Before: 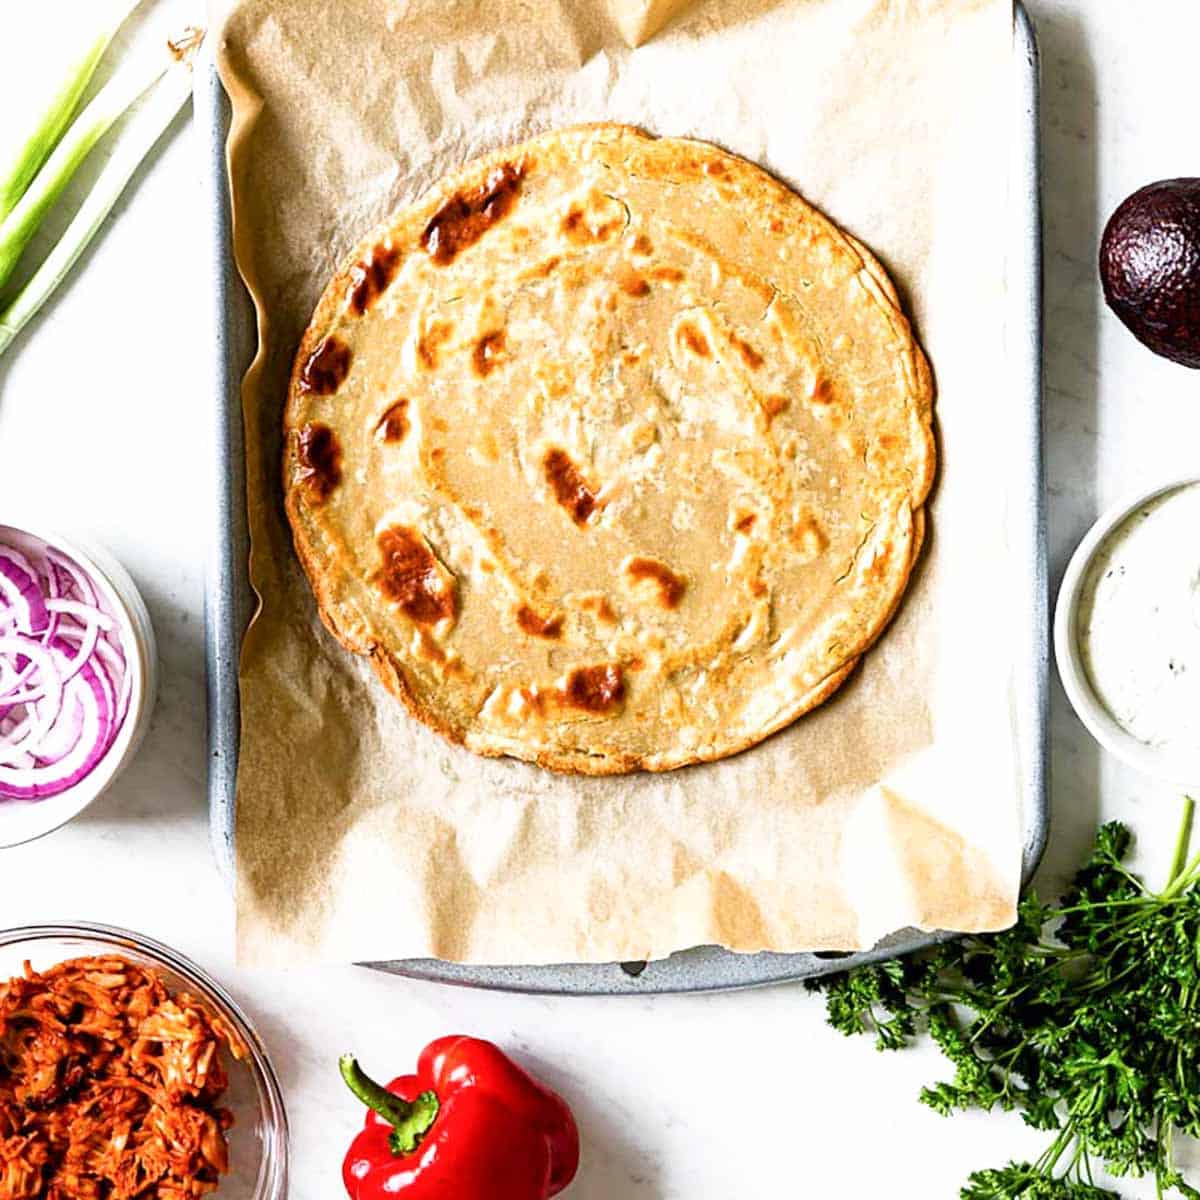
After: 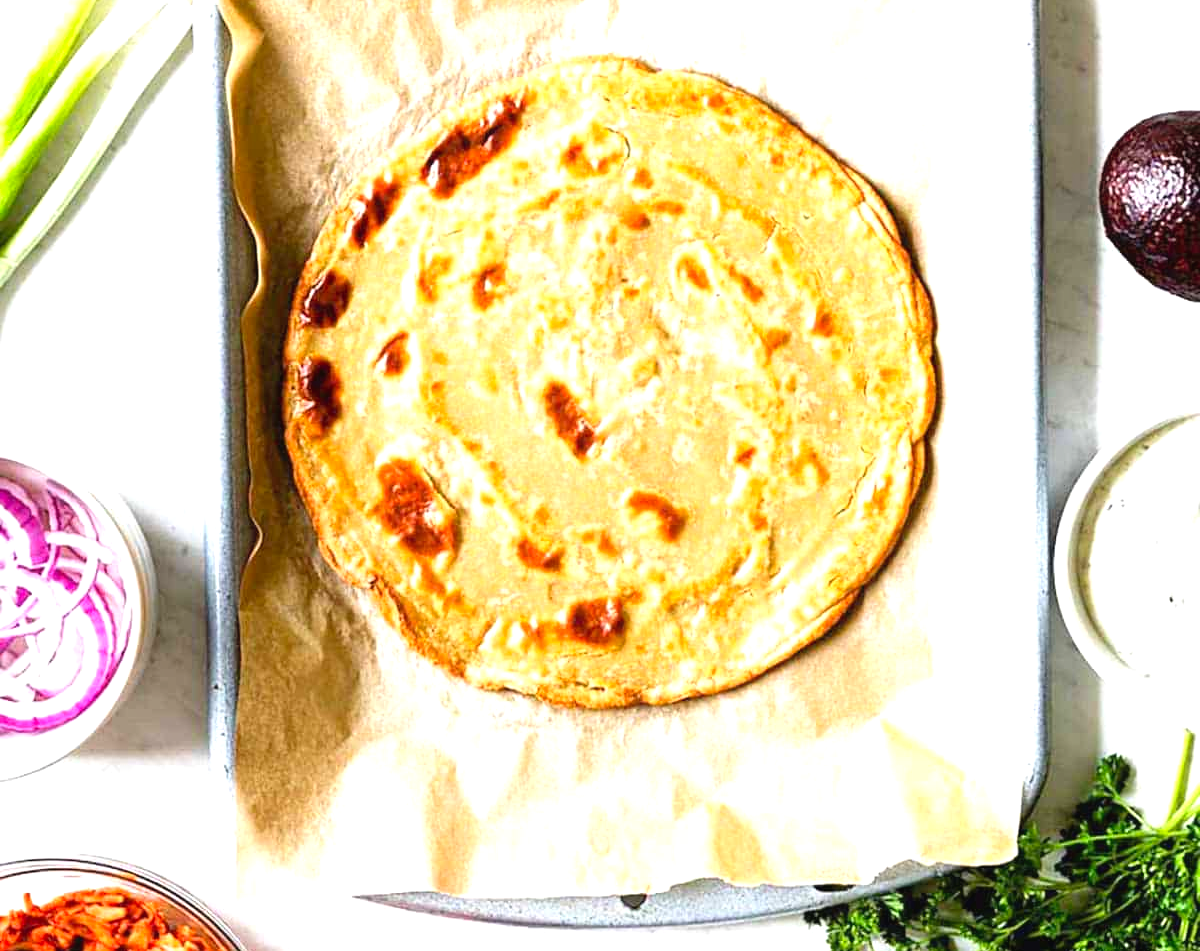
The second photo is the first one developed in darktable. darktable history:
crop and rotate: top 5.663%, bottom 15.007%
exposure: black level correction 0, exposure 0.5 EV, compensate highlight preservation false
contrast equalizer: y [[0.528, 0.548, 0.563, 0.562, 0.546, 0.526], [0.55 ×6], [0 ×6], [0 ×6], [0 ×6]], mix -0.211
contrast brightness saturation: contrast 0.075, brightness 0.074, saturation 0.181
